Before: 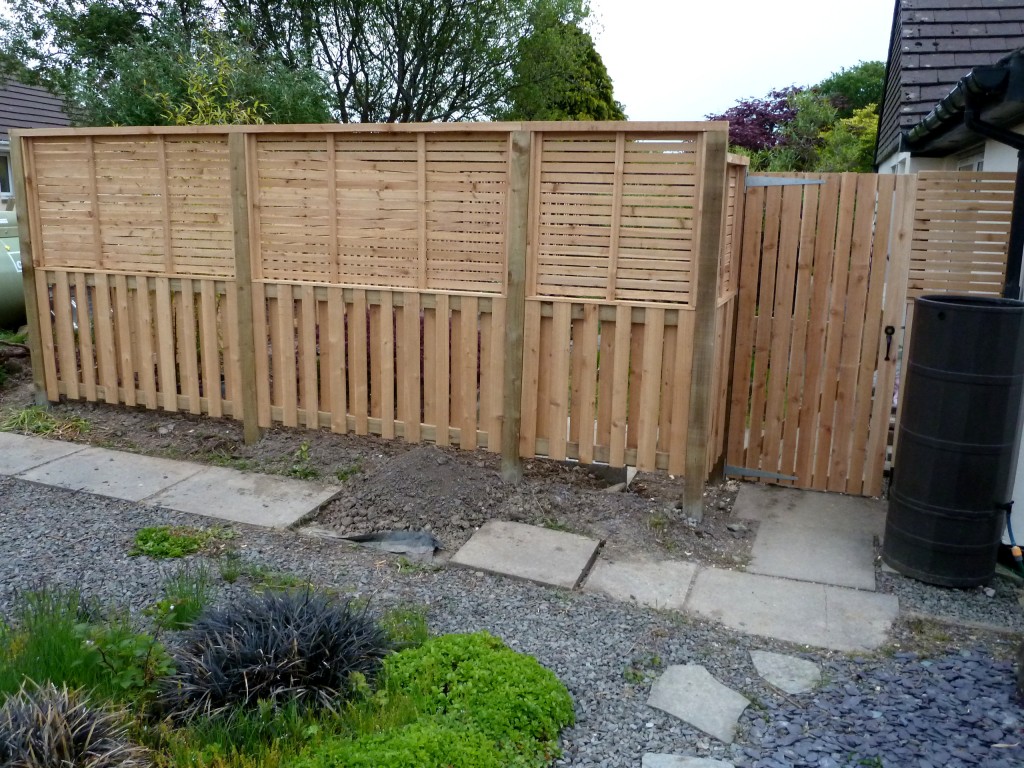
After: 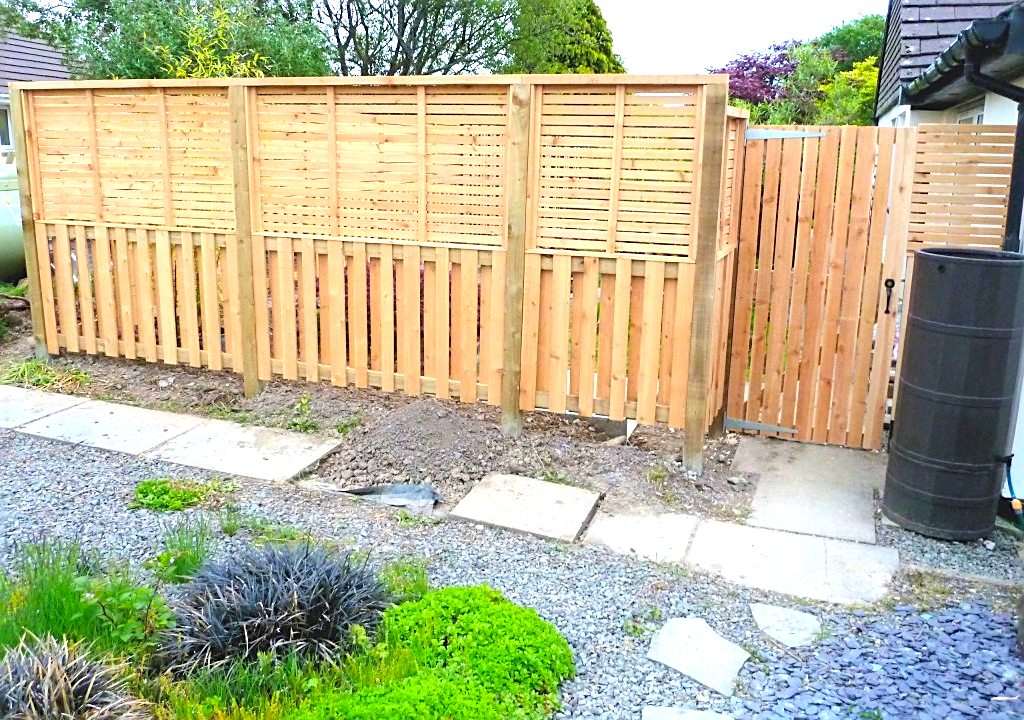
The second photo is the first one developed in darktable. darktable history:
crop and rotate: top 6.25%
contrast brightness saturation: contrast 0.07, brightness 0.18, saturation 0.4
exposure: black level correction -0.002, exposure 1.35 EV, compensate highlight preservation false
sharpen: on, module defaults
